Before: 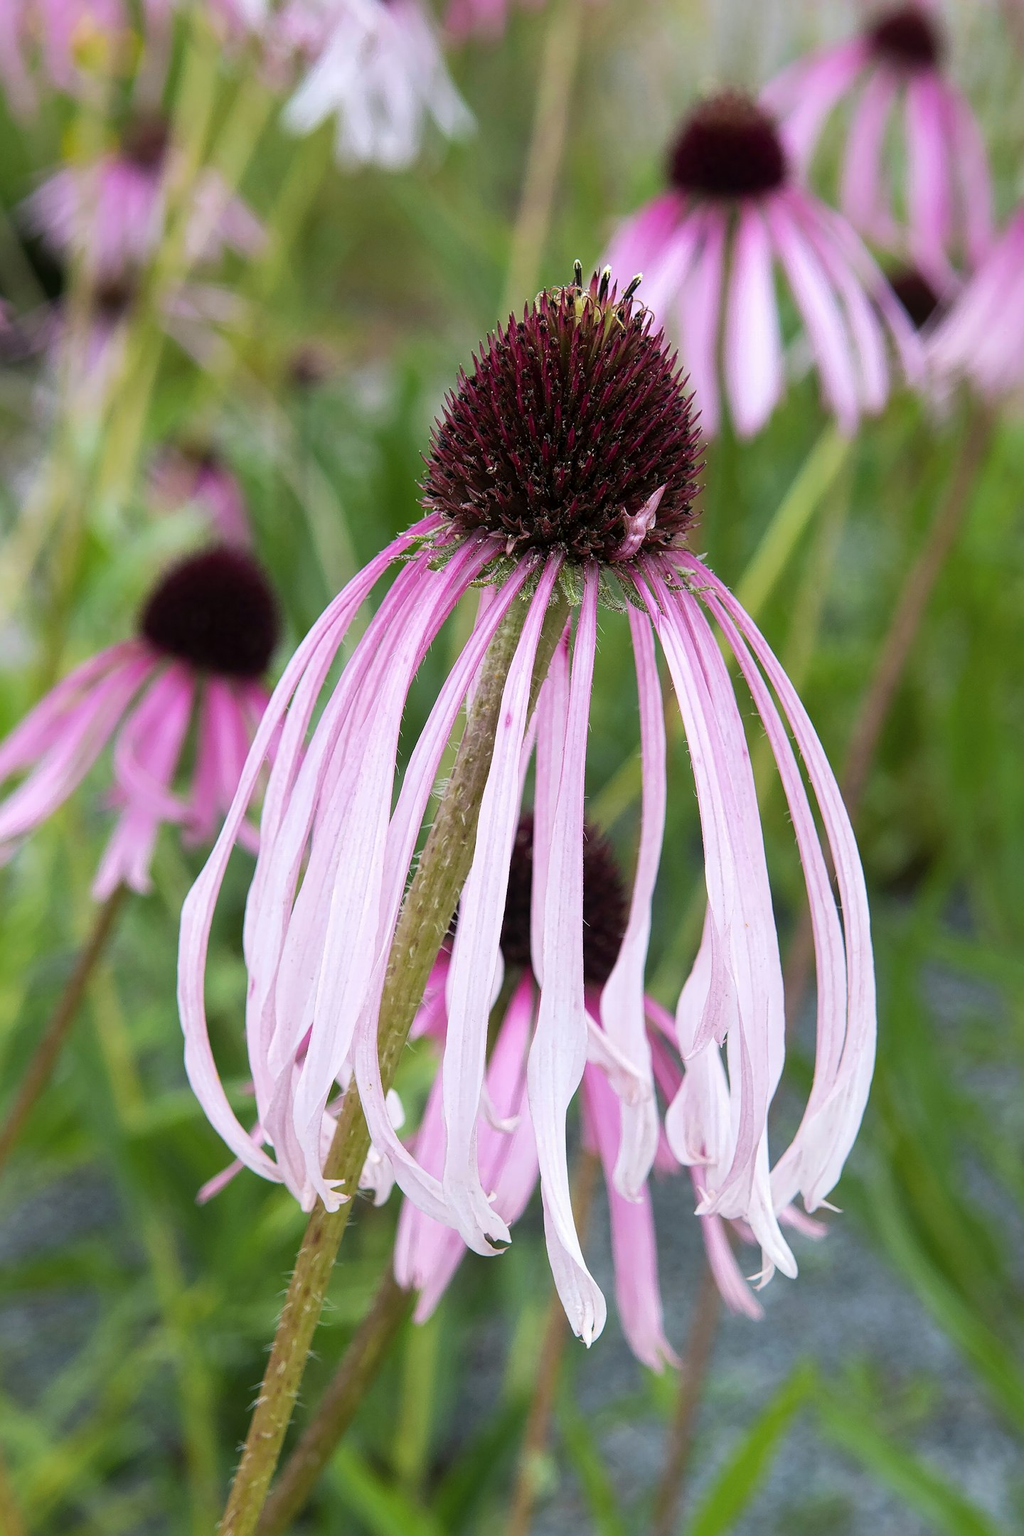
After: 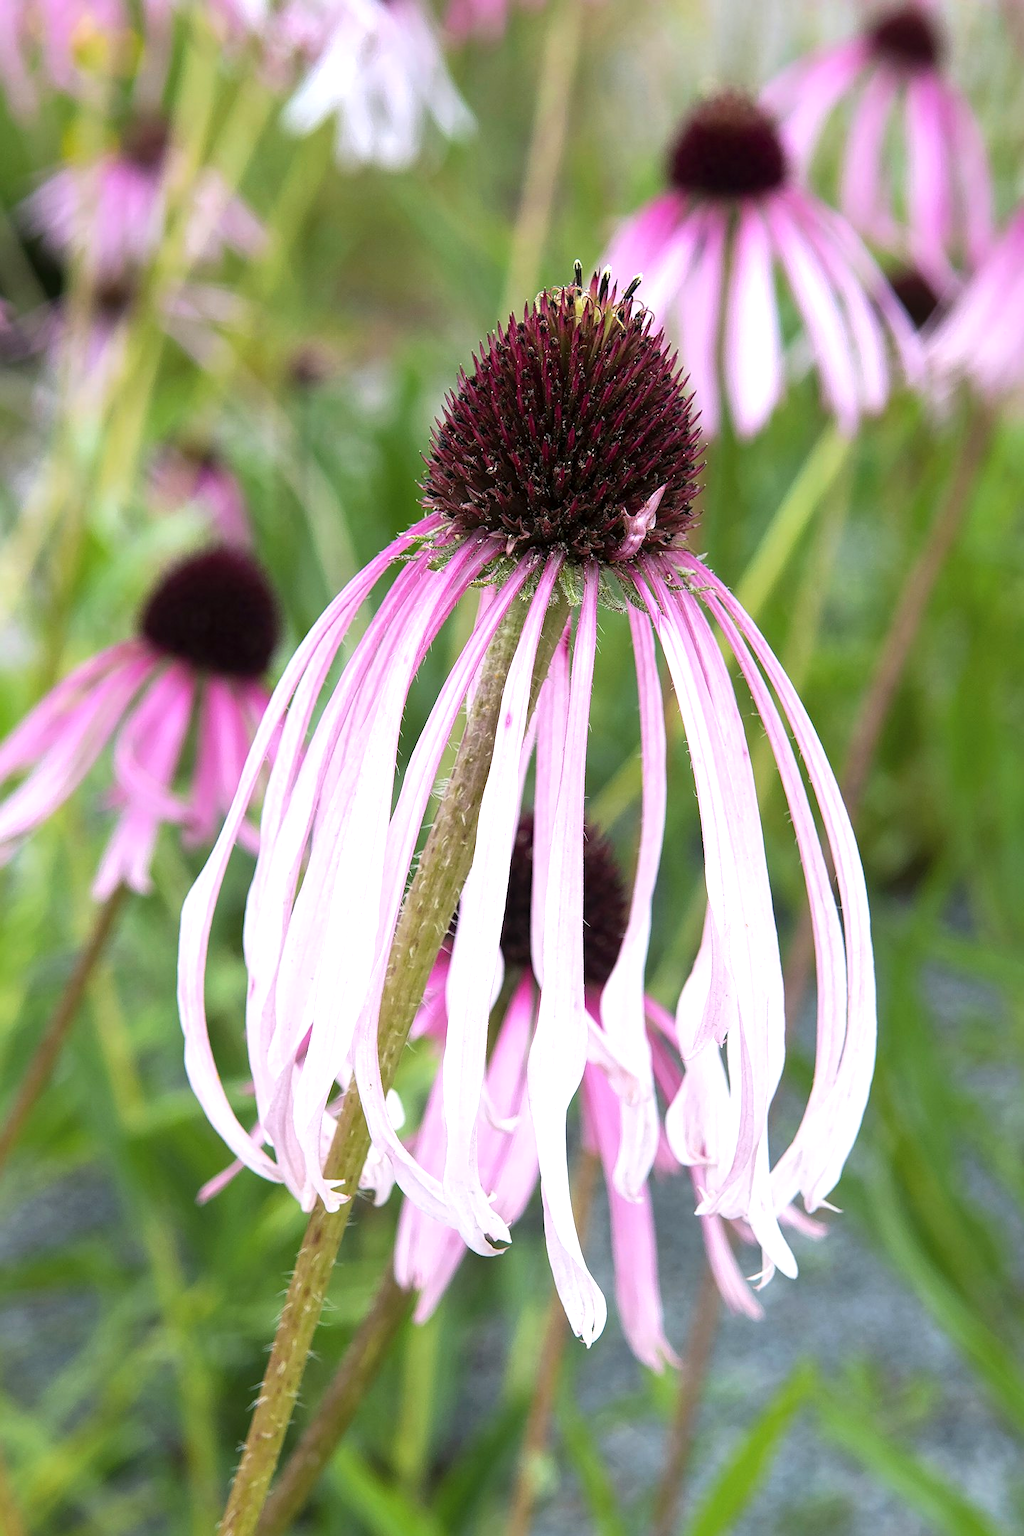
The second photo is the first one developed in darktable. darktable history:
exposure: exposure 0.492 EV, compensate exposure bias true, compensate highlight preservation false
